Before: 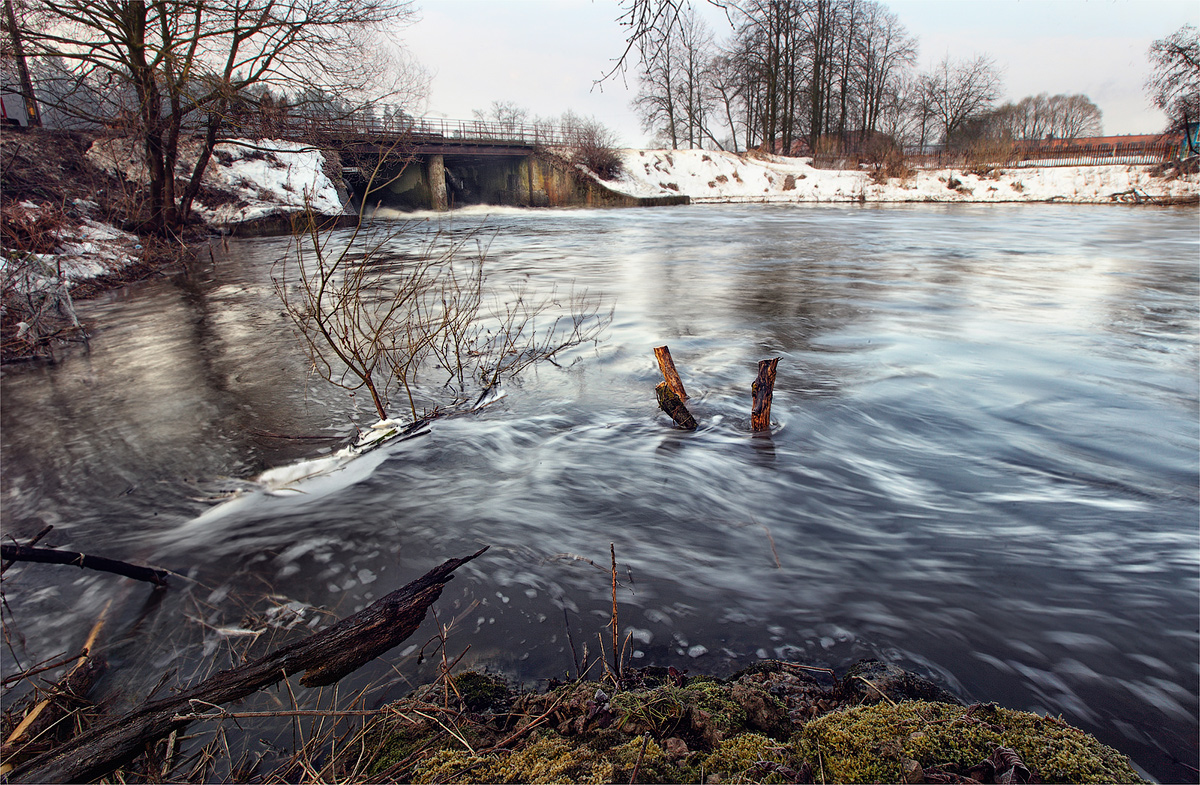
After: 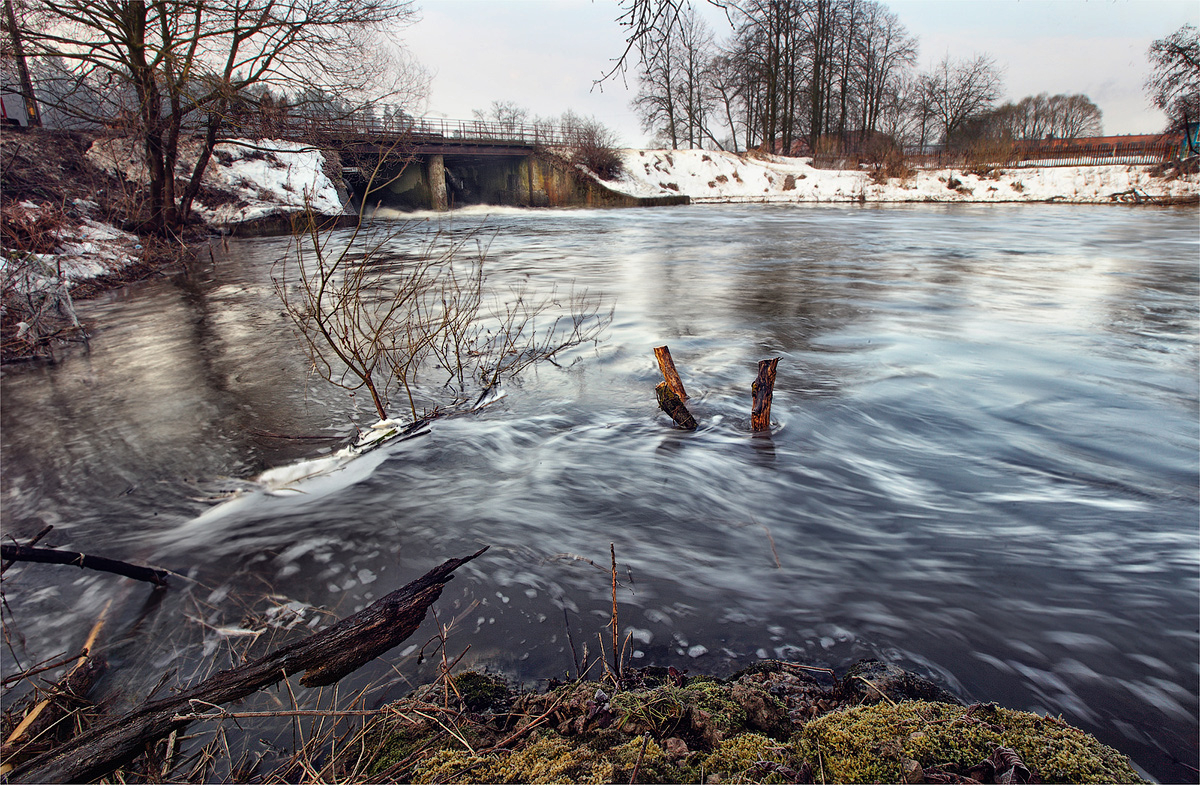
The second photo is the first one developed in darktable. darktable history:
rotate and perspective: automatic cropping original format, crop left 0, crop top 0
shadows and highlights: soften with gaussian
white balance: red 1, blue 1
